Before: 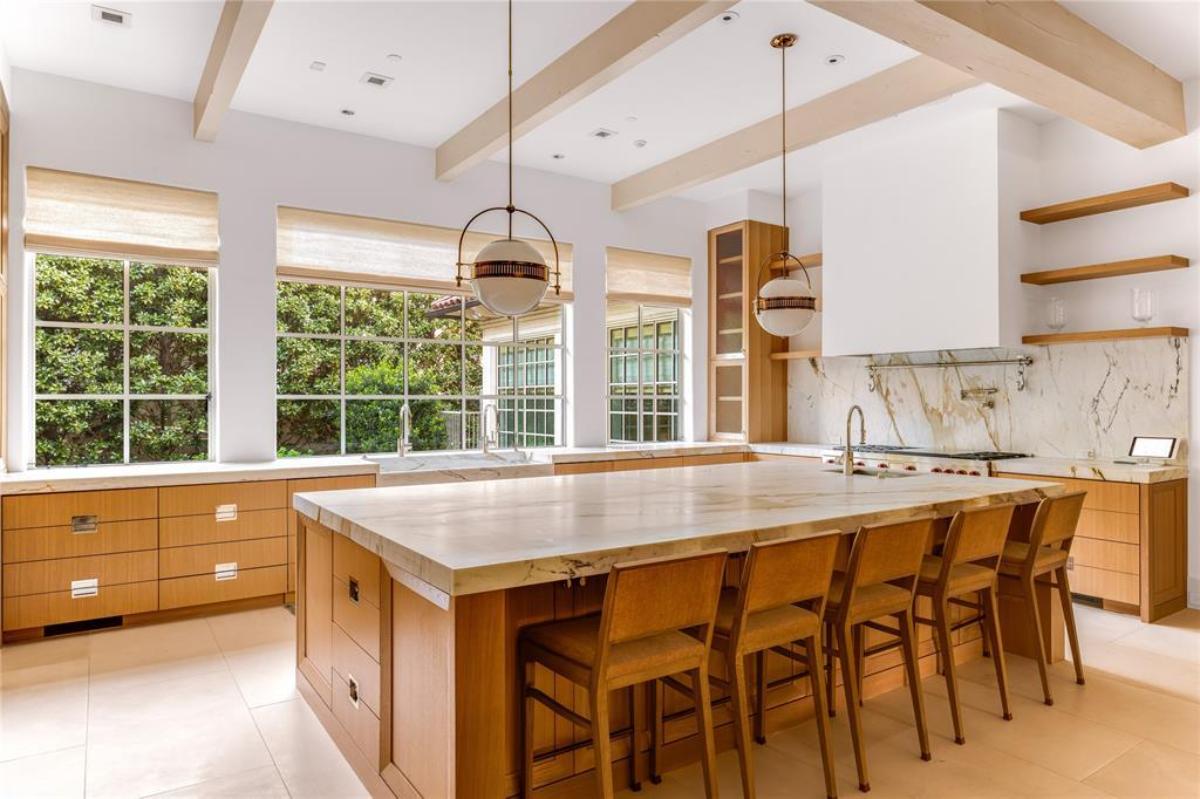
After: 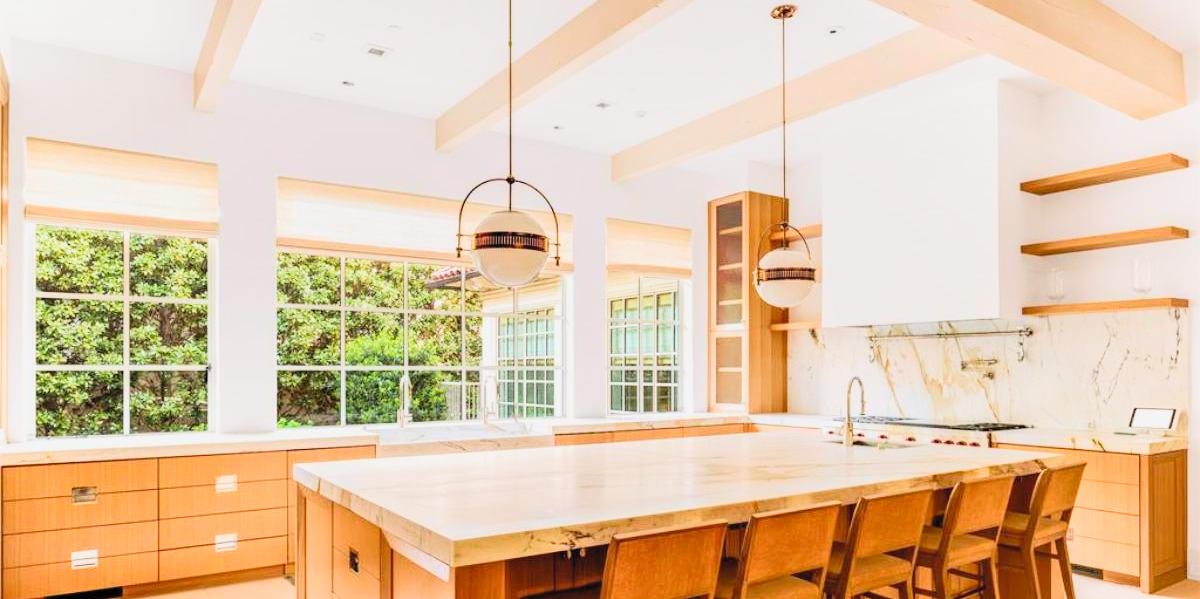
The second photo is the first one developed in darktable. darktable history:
crop: top 3.712%, bottom 21.194%
filmic rgb: black relative exposure -7.65 EV, white relative exposure 4.56 EV, hardness 3.61, contrast 0.983, color science v4 (2020), contrast in shadows soft, contrast in highlights soft
exposure: black level correction 0.001, exposure 0.498 EV, compensate highlight preservation false
contrast brightness saturation: contrast 0.243, brightness 0.26, saturation 0.372
